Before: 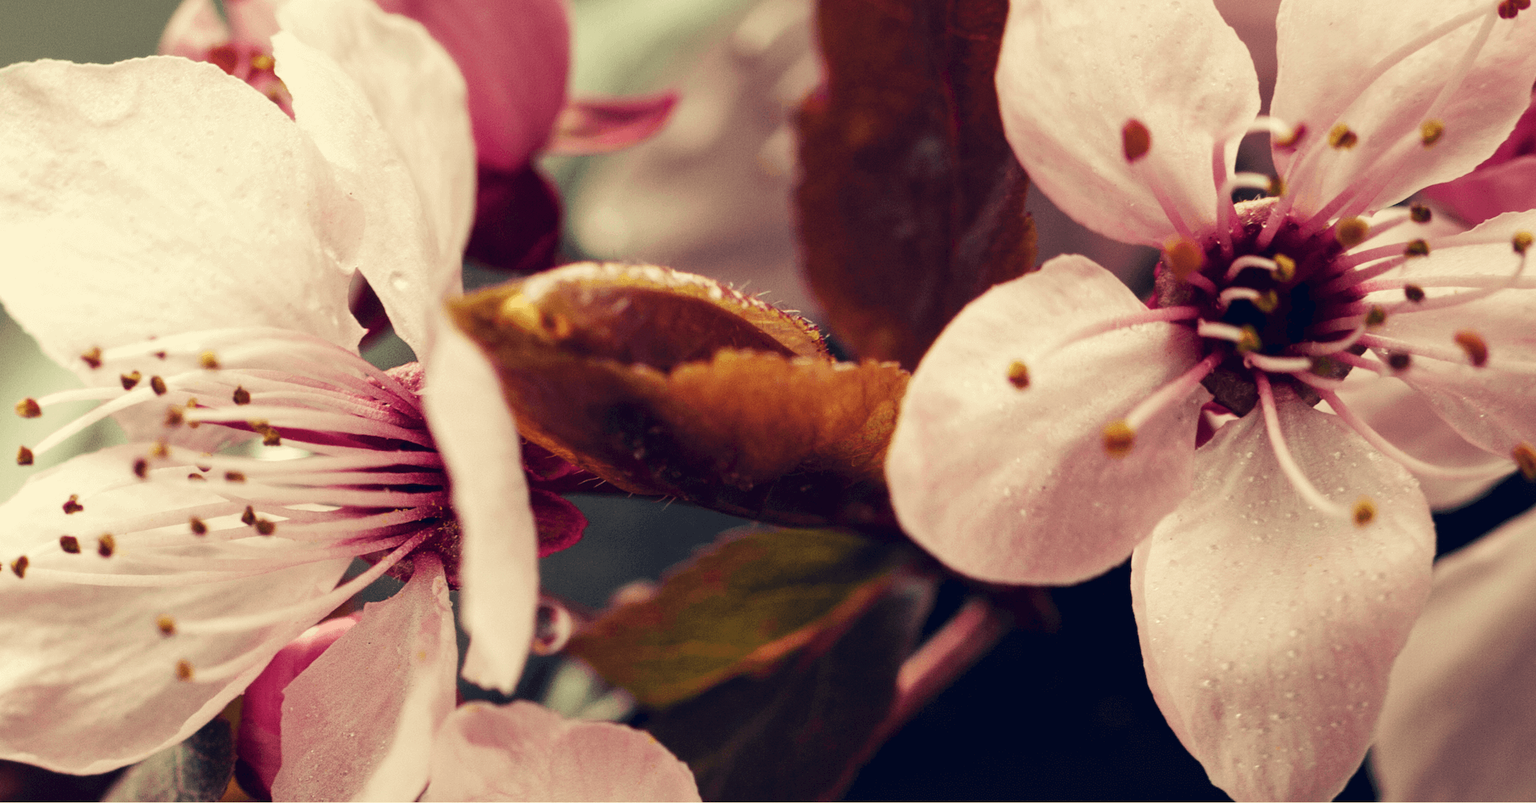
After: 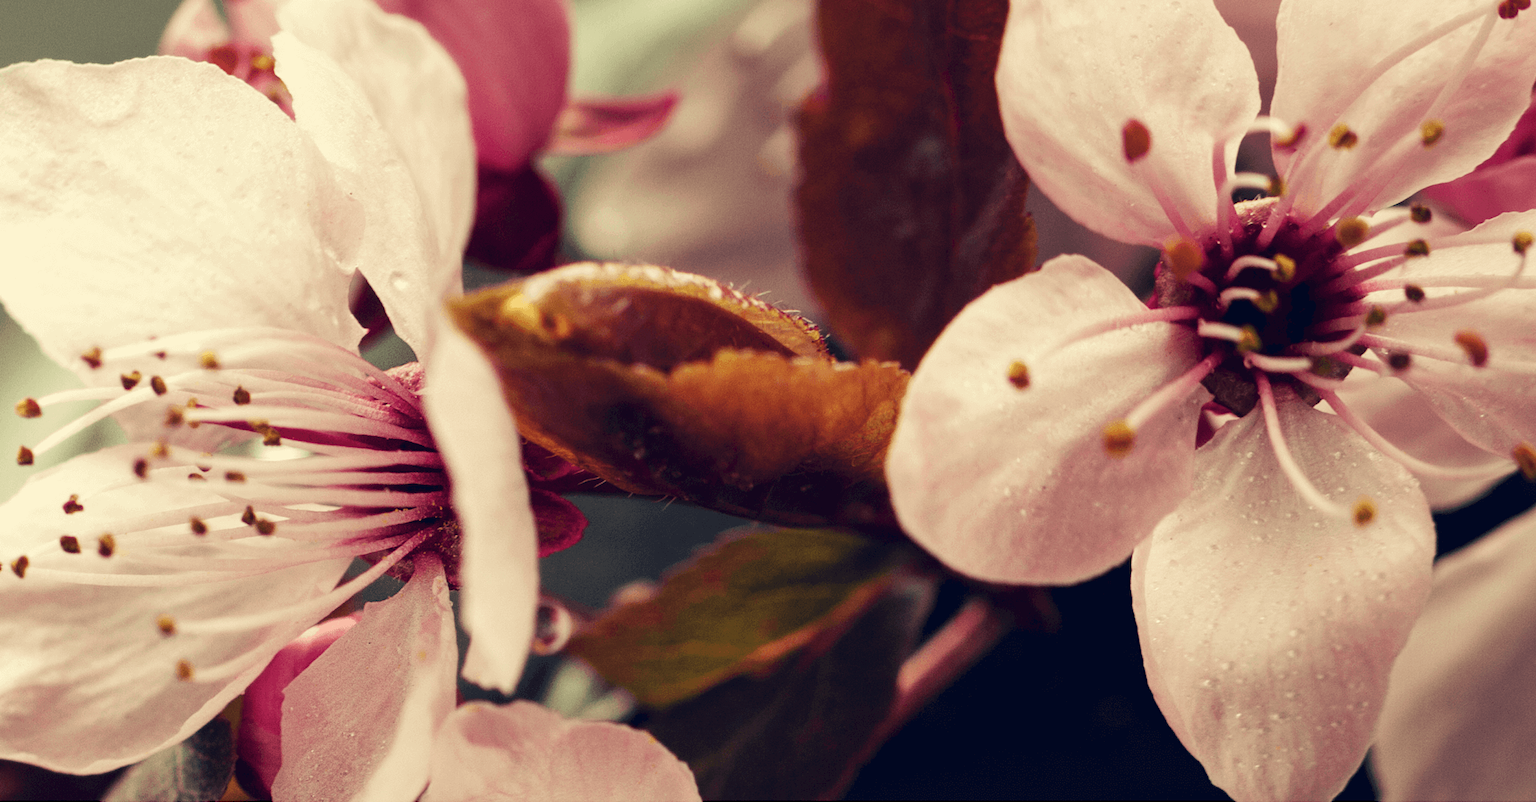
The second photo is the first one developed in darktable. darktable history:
color zones: mix 100.47%
